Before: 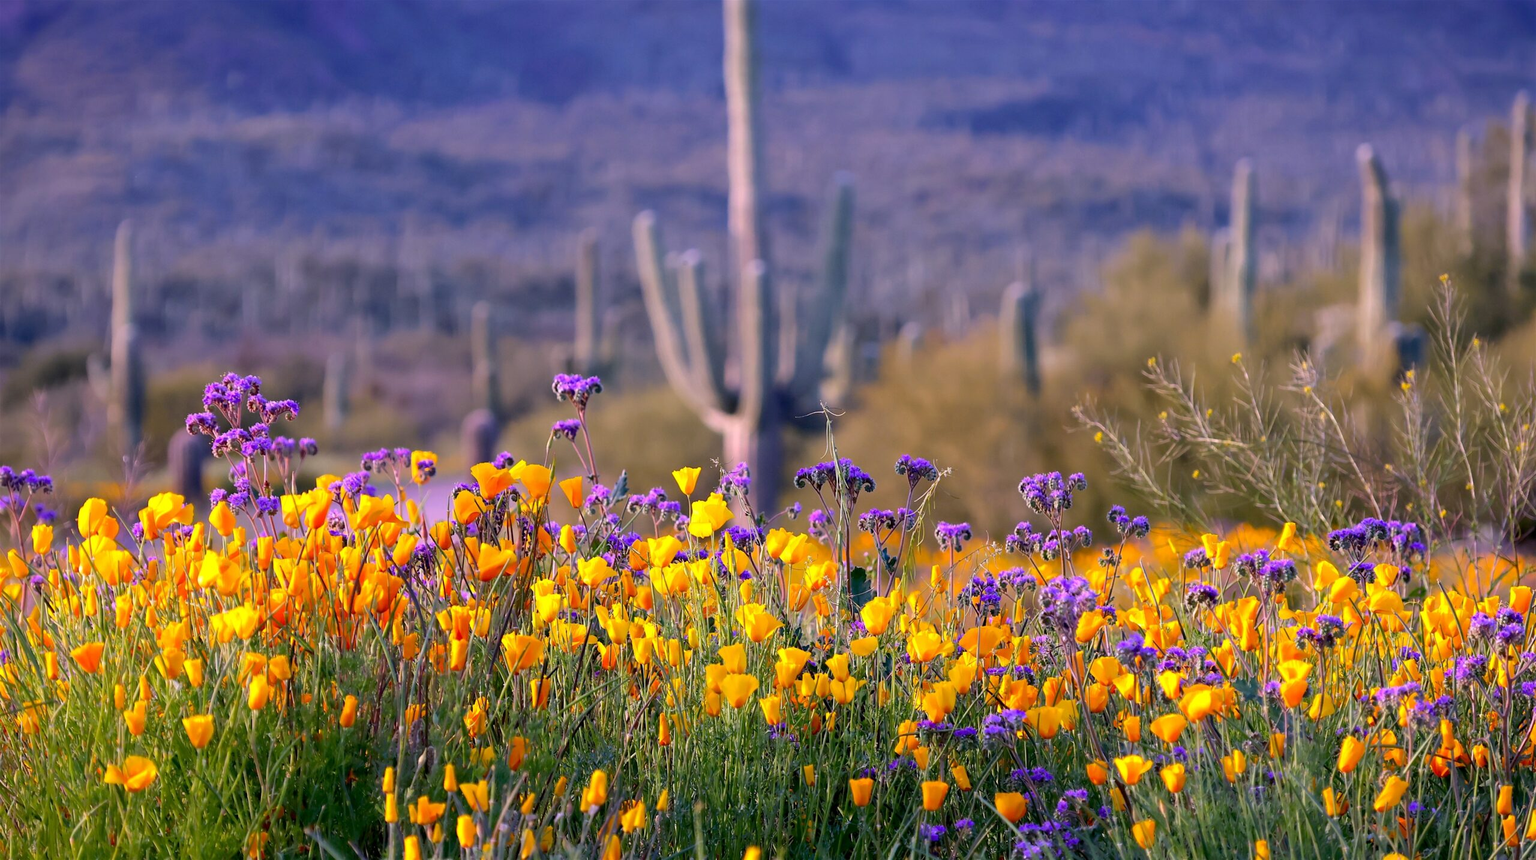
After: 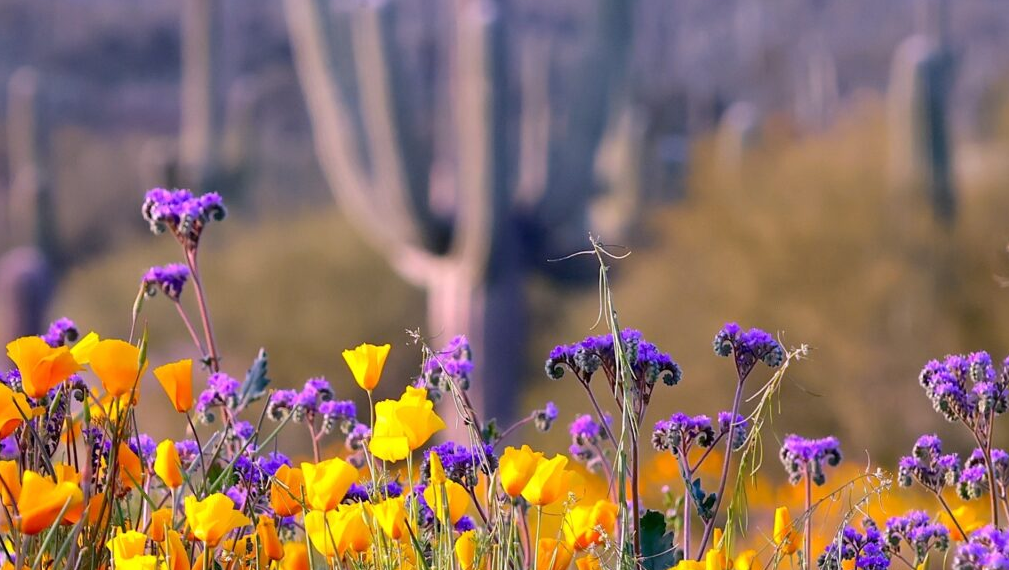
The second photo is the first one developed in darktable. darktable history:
crop: left 30.413%, top 30.35%, right 30.171%, bottom 29.88%
